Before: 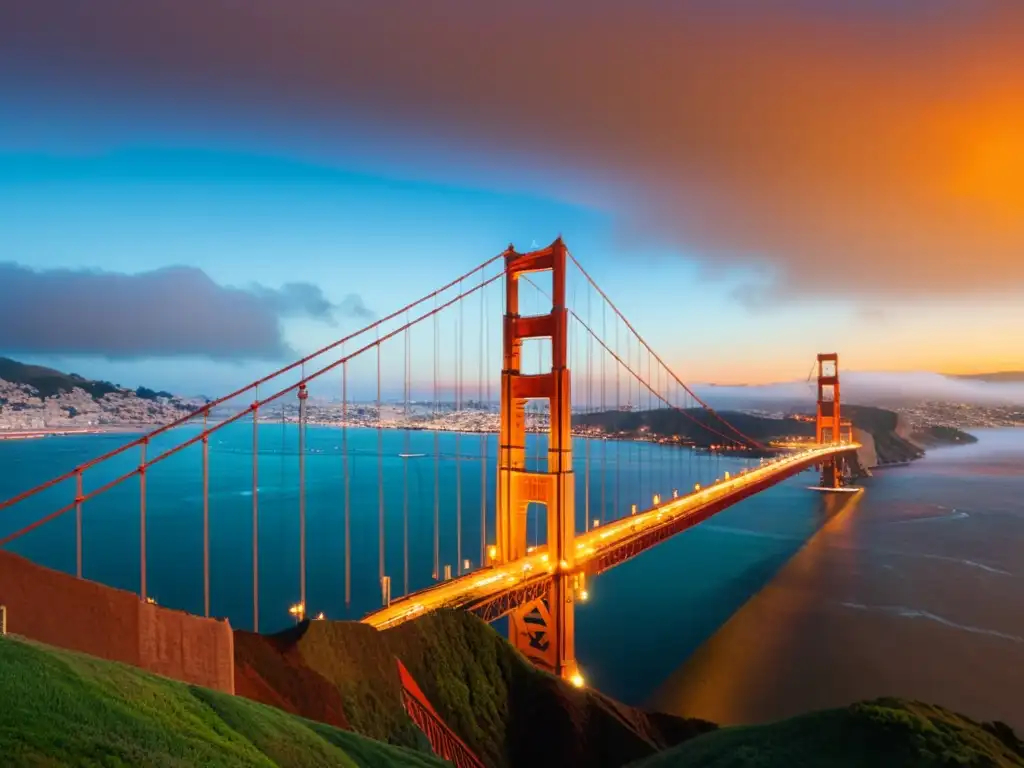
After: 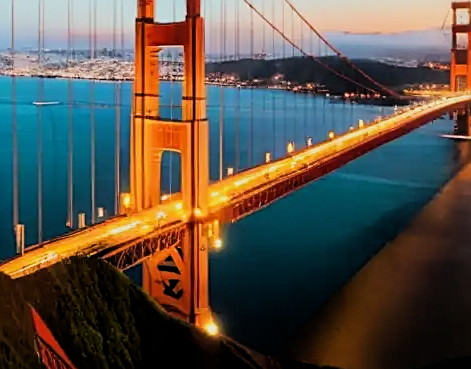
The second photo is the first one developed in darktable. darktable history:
filmic rgb: black relative exposure -5.13 EV, white relative exposure 3.52 EV, hardness 3.18, contrast 1.201, highlights saturation mix -31.18%
crop: left 35.799%, top 45.834%, right 18.132%, bottom 6.052%
sharpen: on, module defaults
